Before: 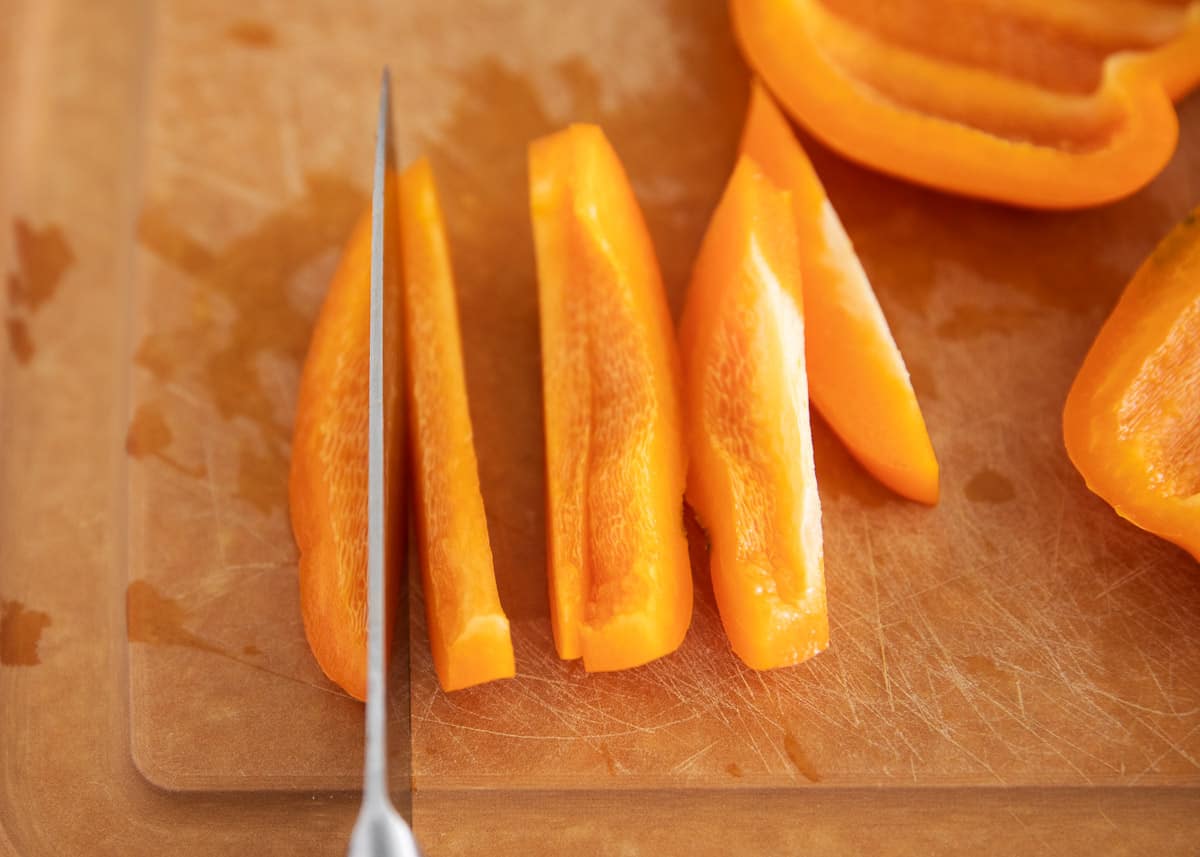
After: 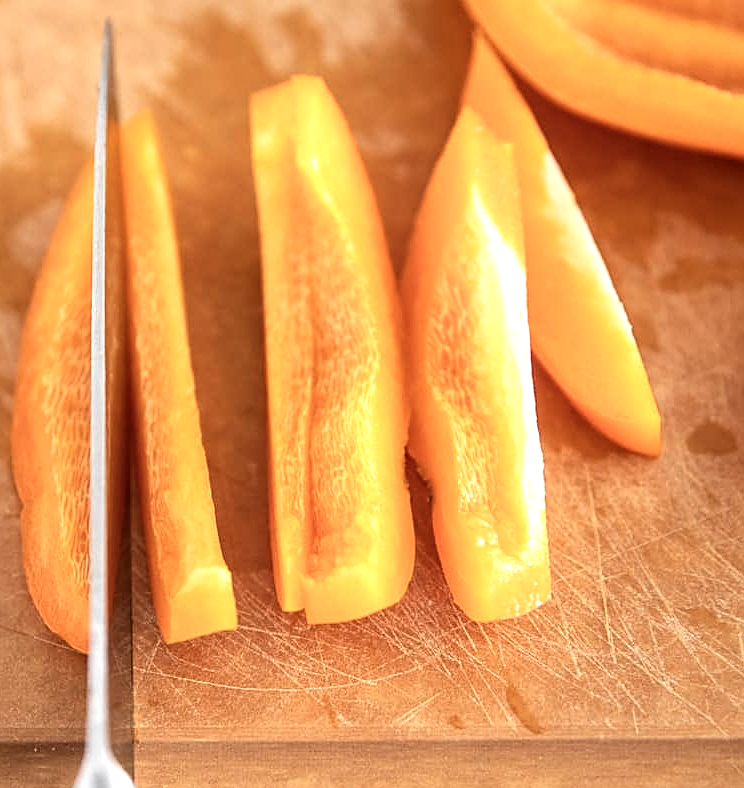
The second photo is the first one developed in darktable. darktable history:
crop and rotate: left 23.221%, top 5.623%, right 14.762%, bottom 2.321%
local contrast: on, module defaults
contrast brightness saturation: contrast 0.111, saturation -0.174
sharpen: on, module defaults
exposure: exposure 0.607 EV, compensate highlight preservation false
